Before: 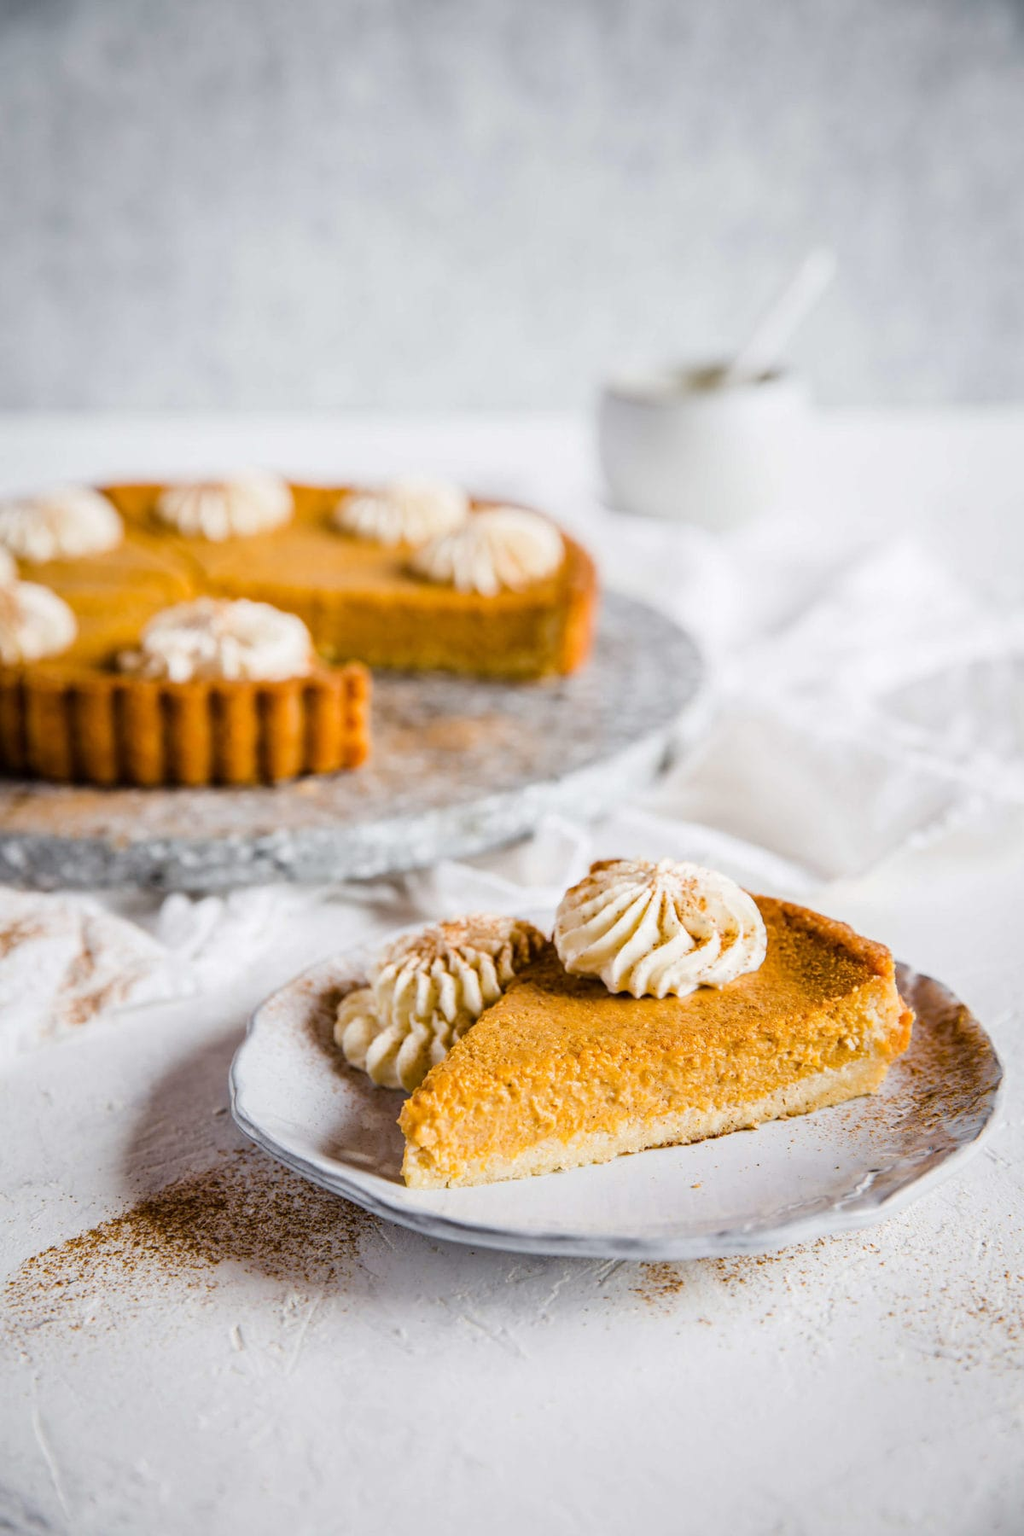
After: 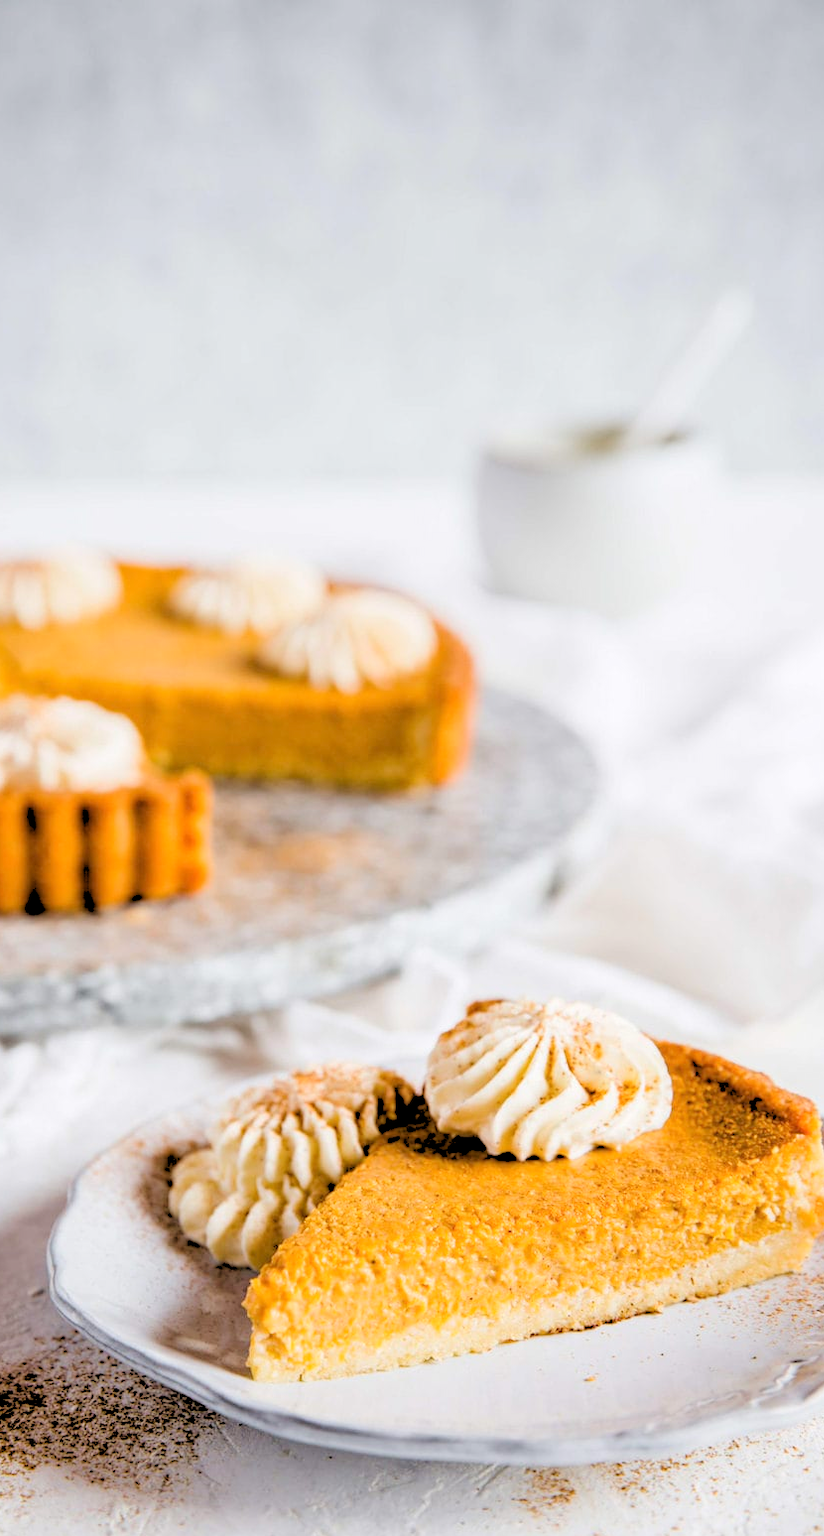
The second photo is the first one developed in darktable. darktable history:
crop: left 18.479%, right 12.2%, bottom 13.971%
rgb levels: levels [[0.027, 0.429, 0.996], [0, 0.5, 1], [0, 0.5, 1]]
